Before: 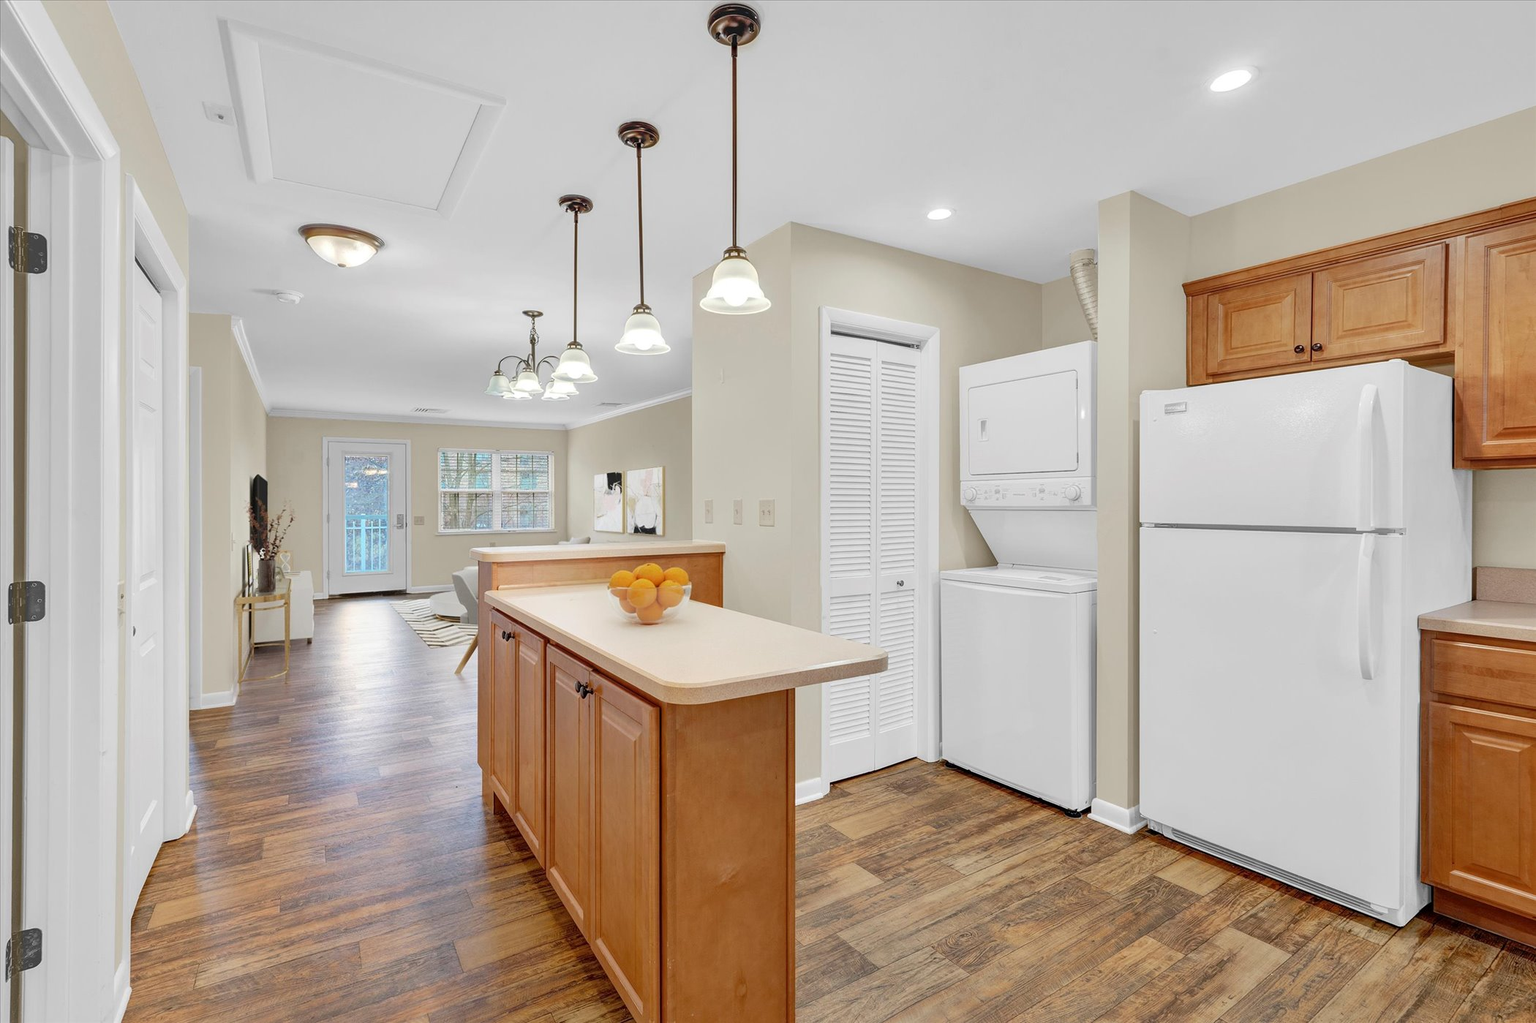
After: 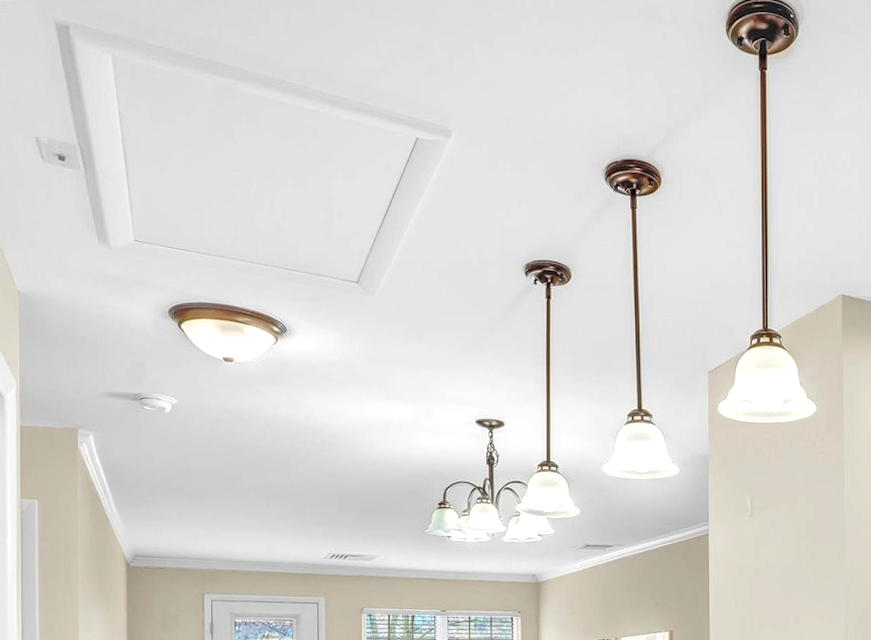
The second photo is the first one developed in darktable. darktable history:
local contrast: on, module defaults
crop and rotate: left 10.817%, top 0.062%, right 47.194%, bottom 53.626%
rotate and perspective: rotation -0.45°, automatic cropping original format, crop left 0.008, crop right 0.992, crop top 0.012, crop bottom 0.988
exposure: exposure 0.376 EV, compensate highlight preservation false
